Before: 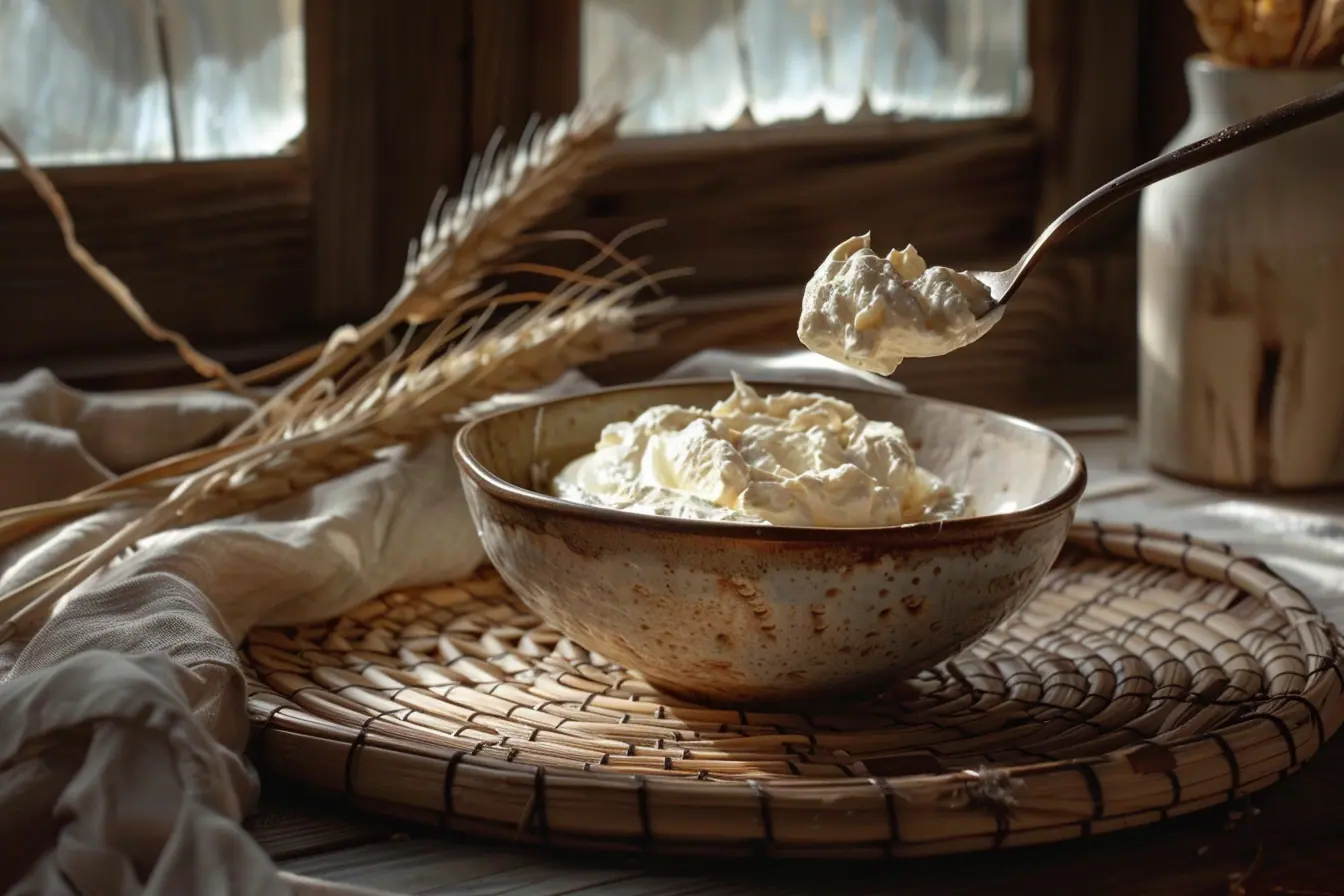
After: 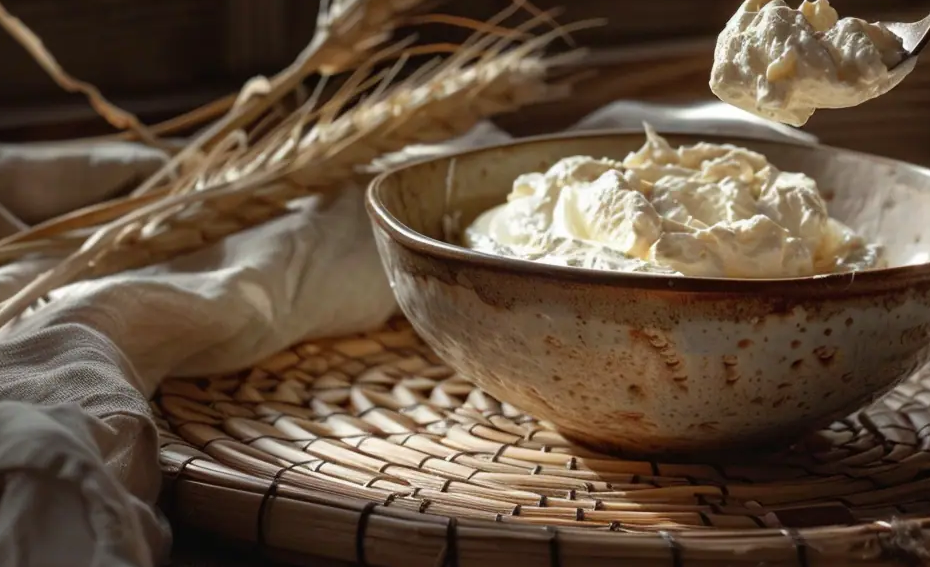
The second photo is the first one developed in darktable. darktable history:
crop: left 6.568%, top 27.898%, right 24.232%, bottom 8.736%
